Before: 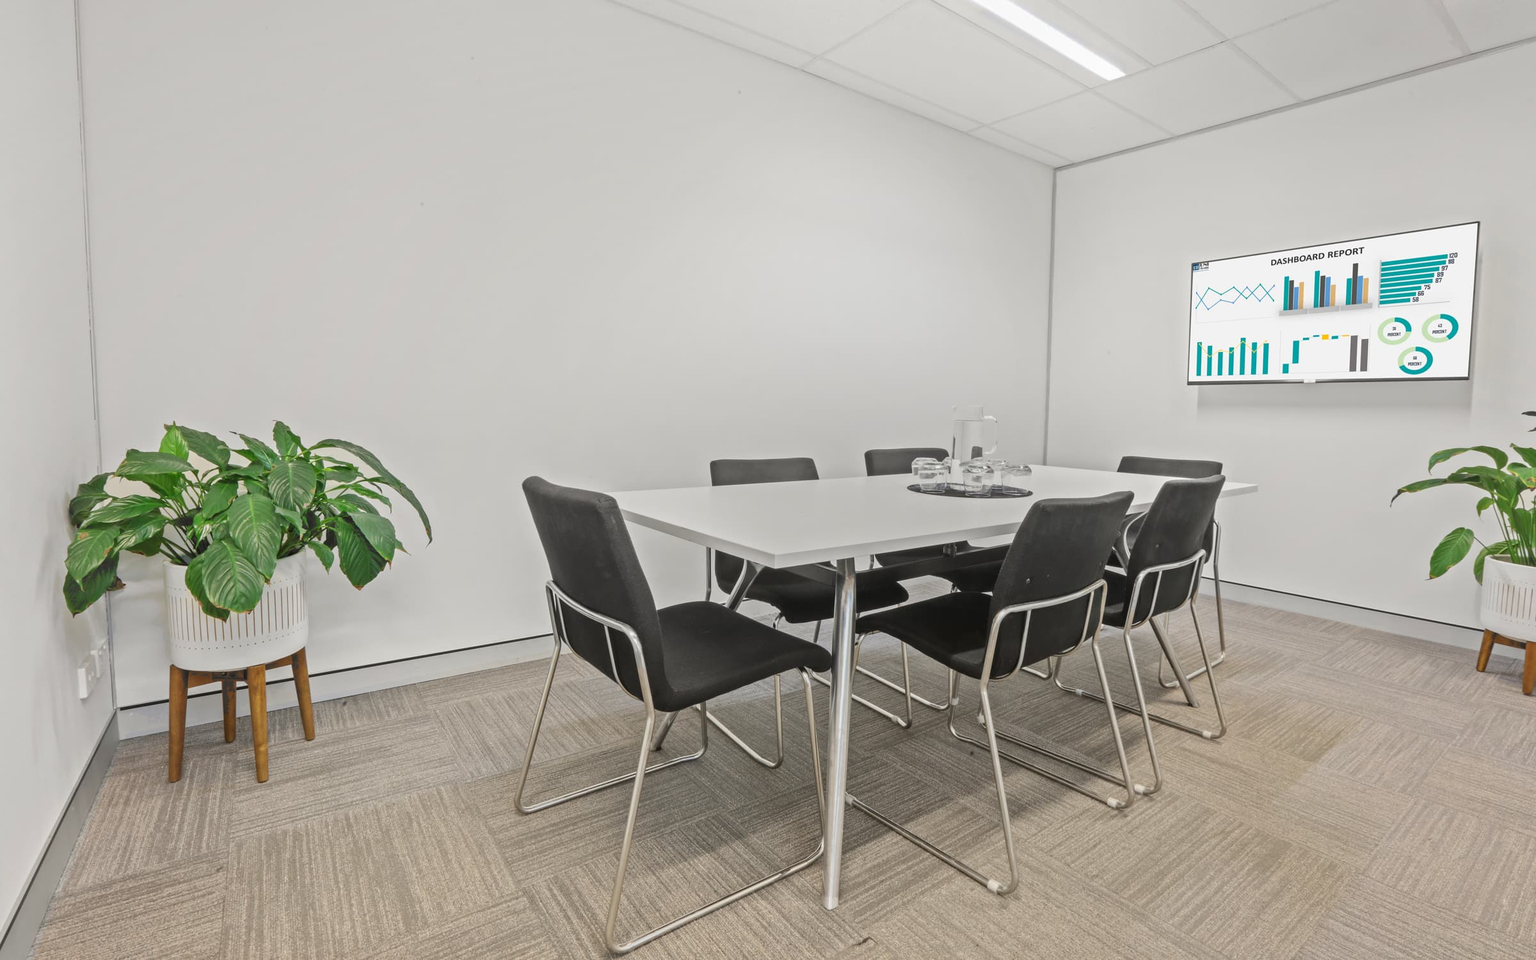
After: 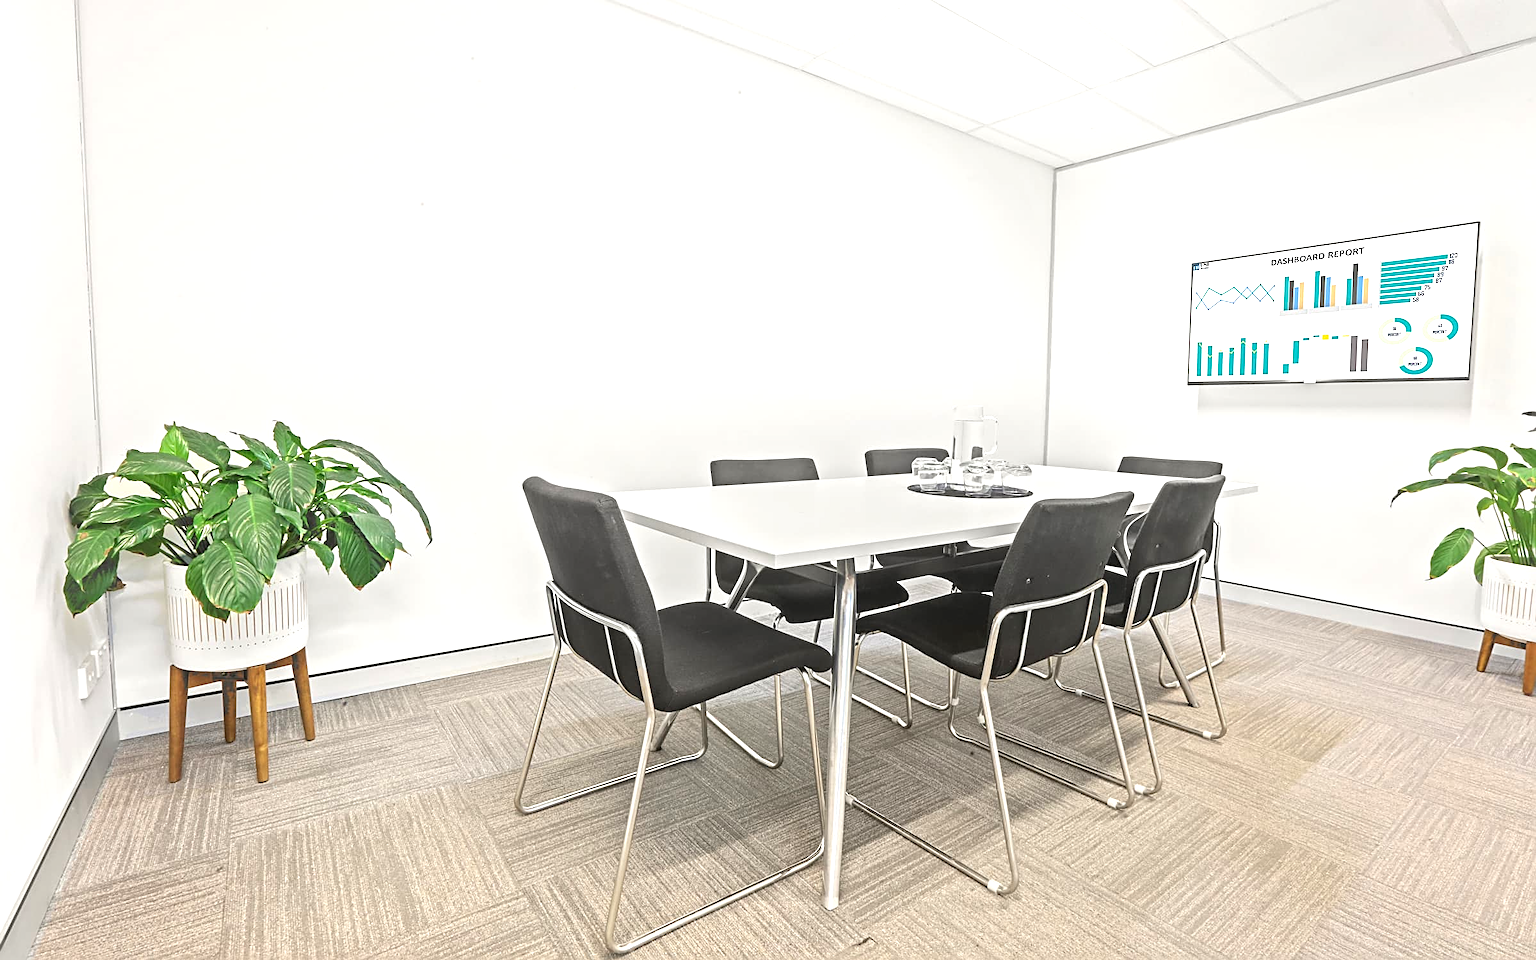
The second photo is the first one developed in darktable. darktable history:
sharpen: radius 2.543, amount 0.636
exposure: black level correction 0, exposure 0.877 EV, compensate exposure bias true, compensate highlight preservation false
vignetting: fall-off start 100%, brightness 0.05, saturation 0
